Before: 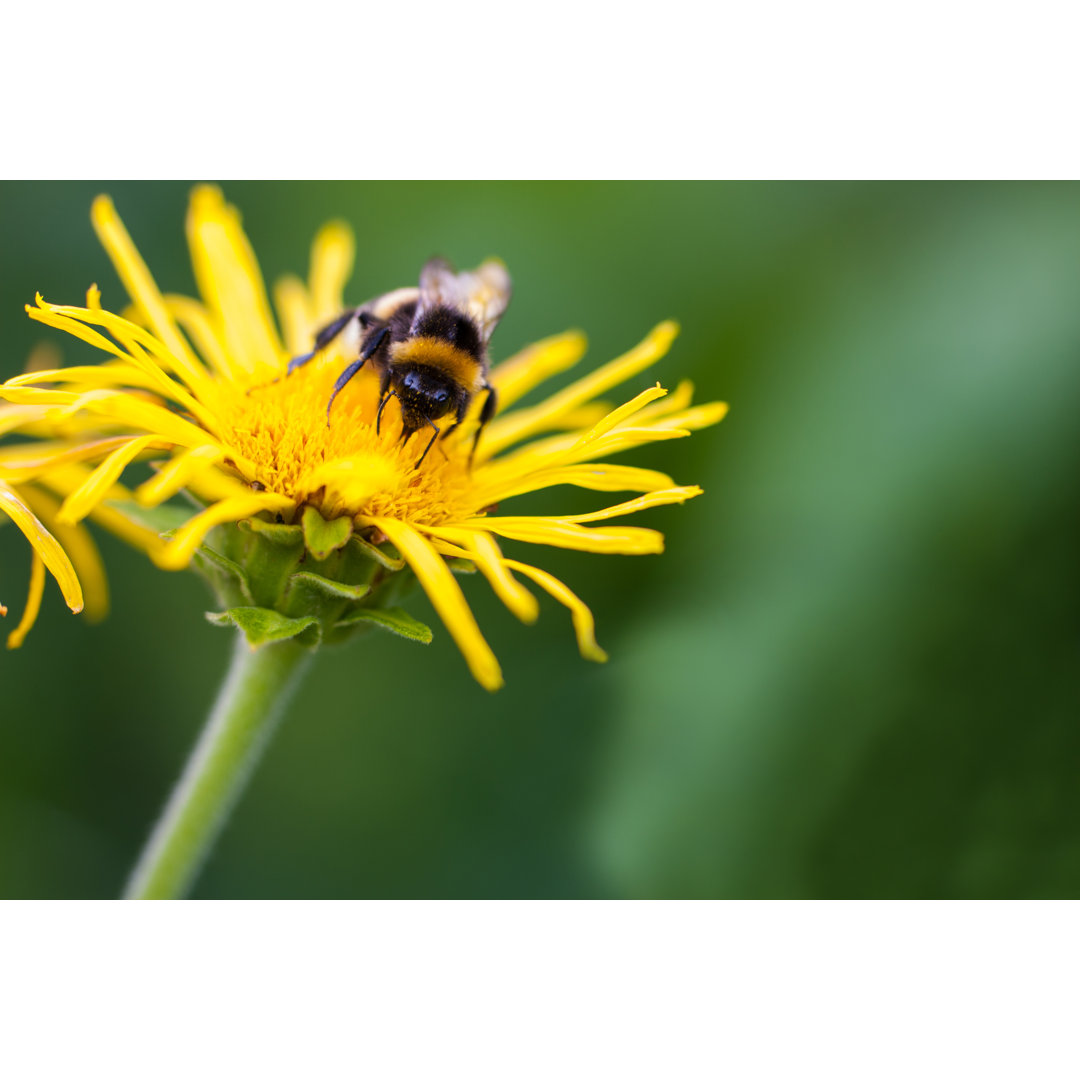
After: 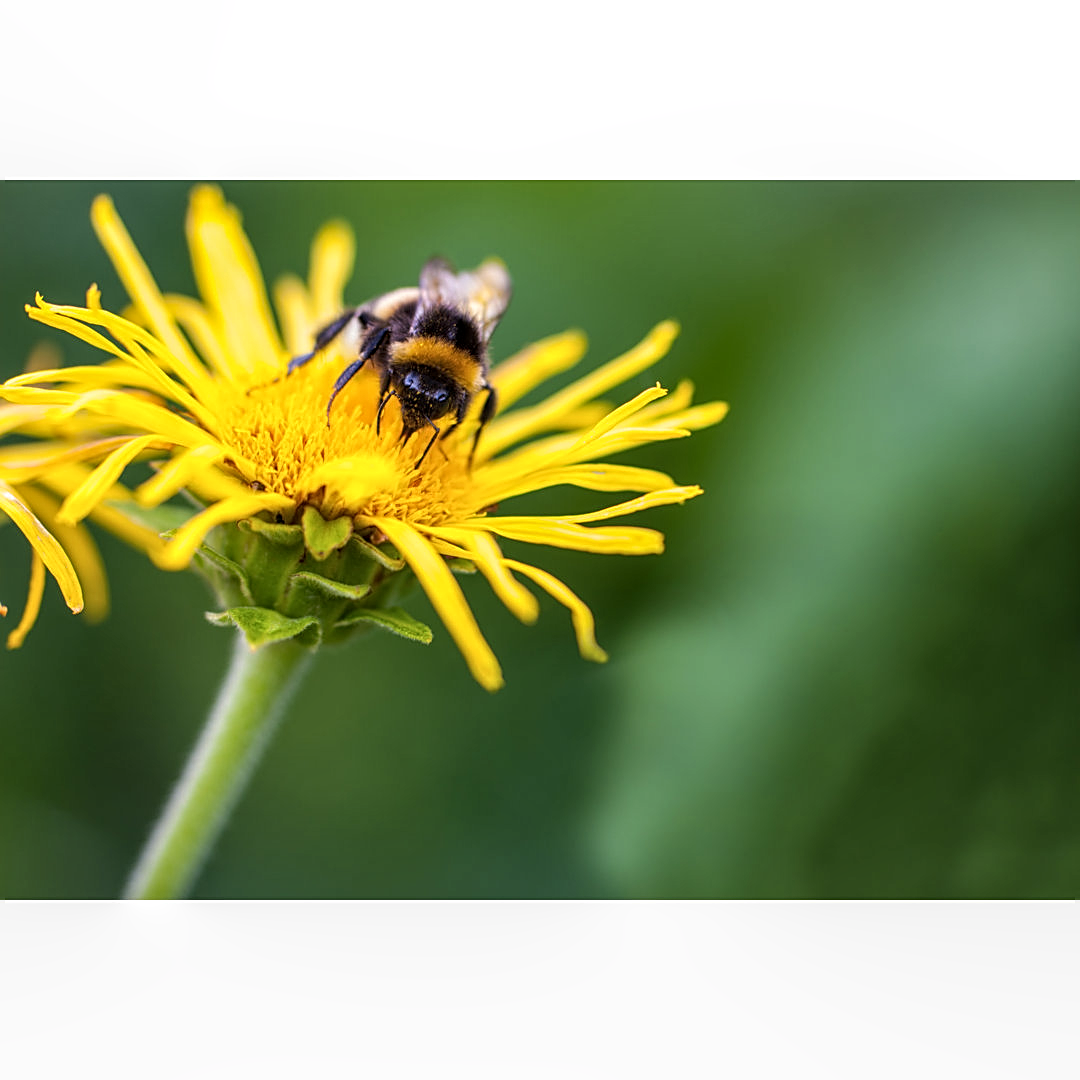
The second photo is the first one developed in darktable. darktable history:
exposure: compensate highlight preservation false
local contrast: detail 130%
sharpen: on, module defaults
